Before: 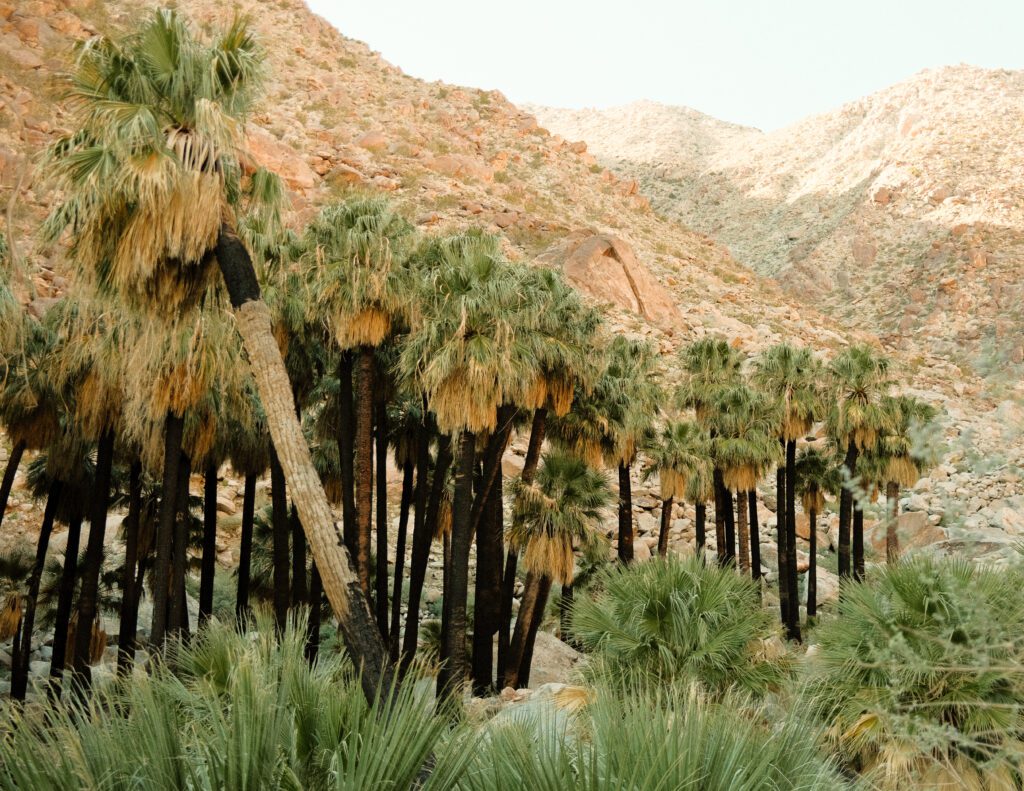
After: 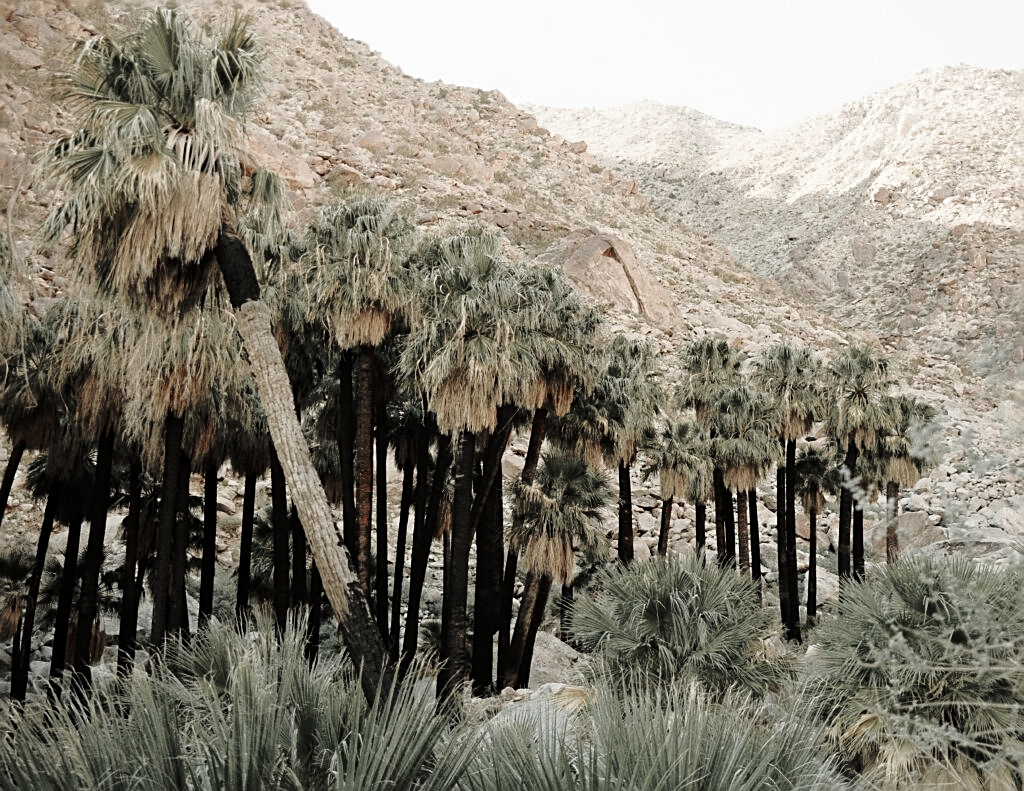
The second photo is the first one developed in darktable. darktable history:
contrast brightness saturation: saturation -0.17
color zones: curves: ch1 [(0, 0.831) (0.08, 0.771) (0.157, 0.268) (0.241, 0.207) (0.562, -0.005) (0.714, -0.013) (0.876, 0.01) (1, 0.831)]
sharpen: on, module defaults
base curve: curves: ch0 [(0, 0) (0.073, 0.04) (0.157, 0.139) (0.492, 0.492) (0.758, 0.758) (1, 1)], preserve colors none
